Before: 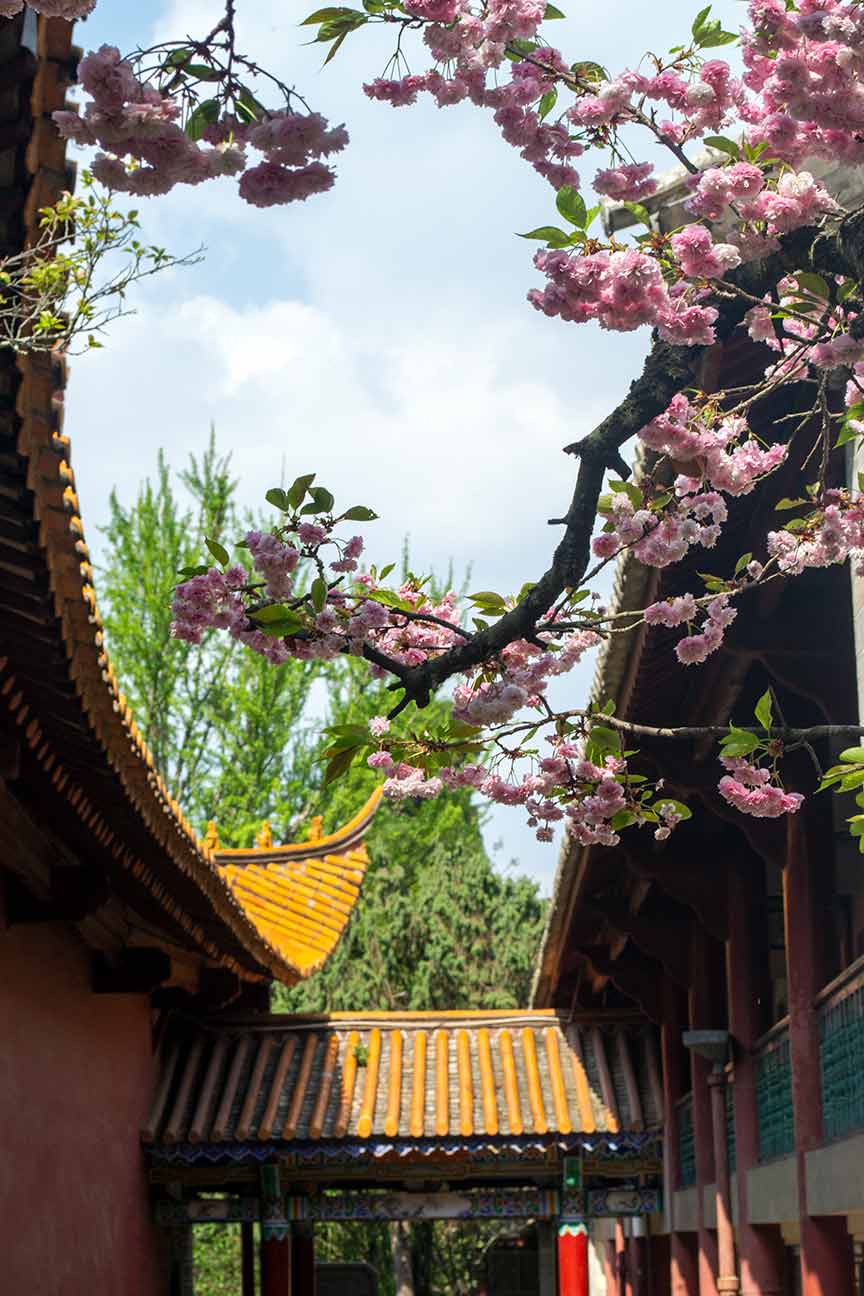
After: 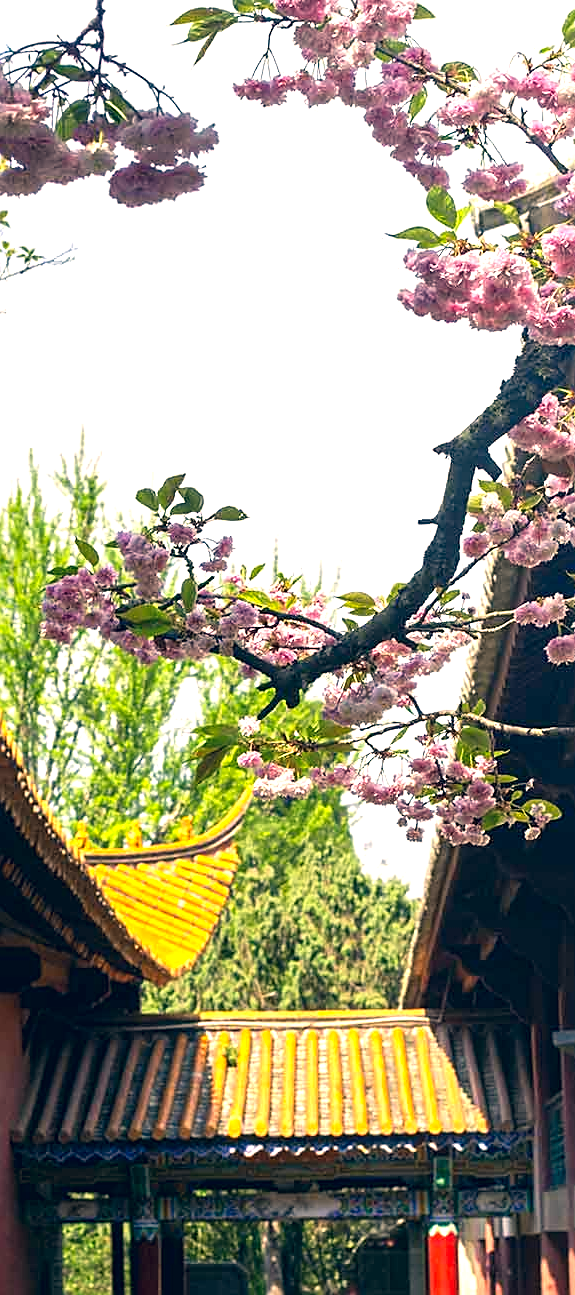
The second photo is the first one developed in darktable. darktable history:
sharpen: on, module defaults
color correction: highlights a* 10.32, highlights b* 14.66, shadows a* -9.59, shadows b* -15.02
exposure: black level correction 0, exposure 0.9 EV, compensate highlight preservation false
crop and rotate: left 15.055%, right 18.278%
